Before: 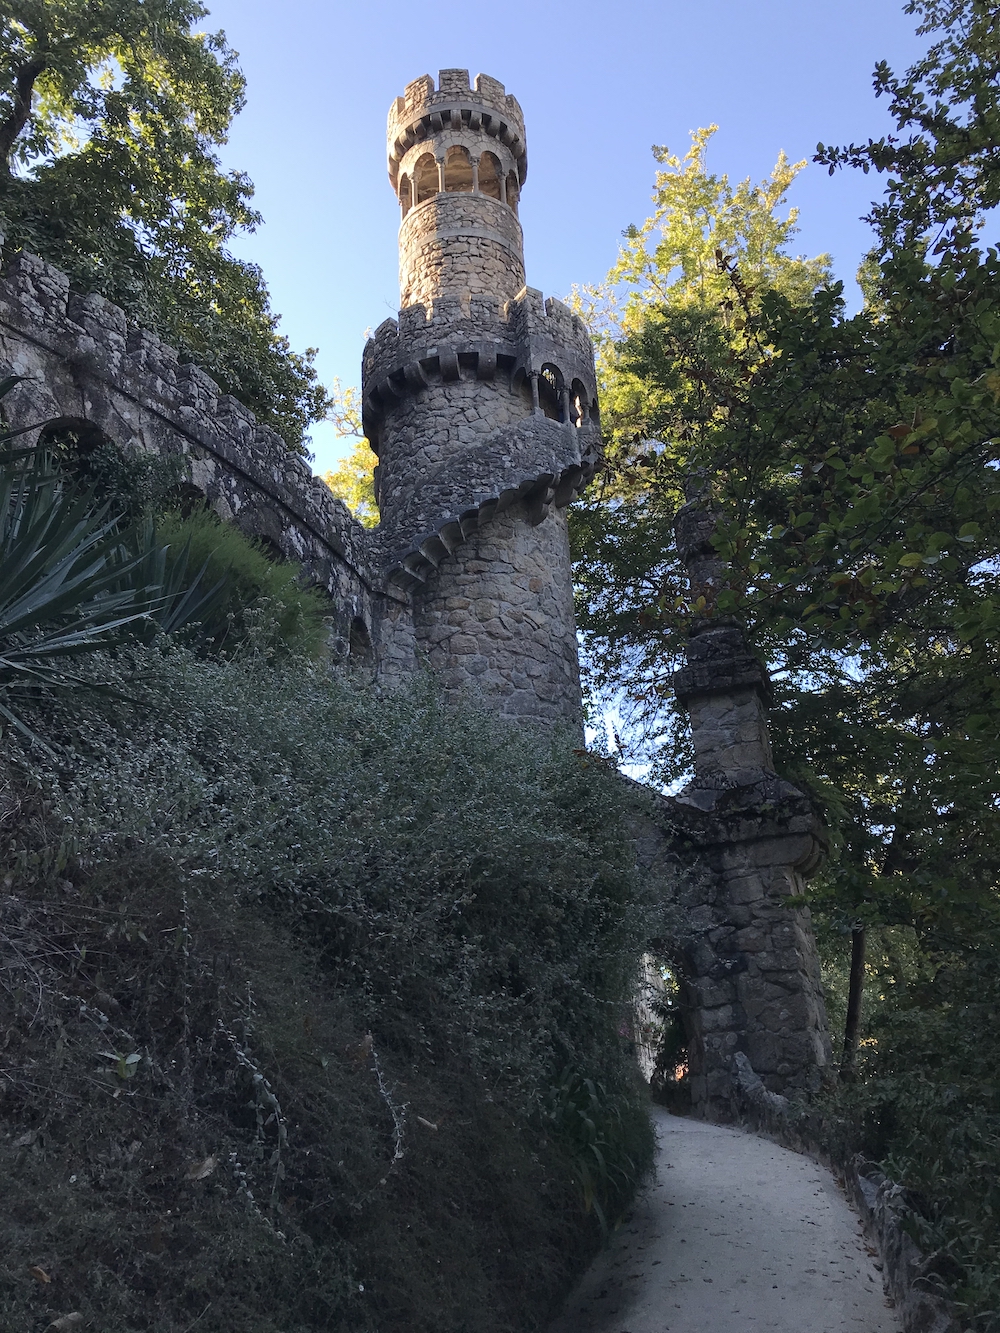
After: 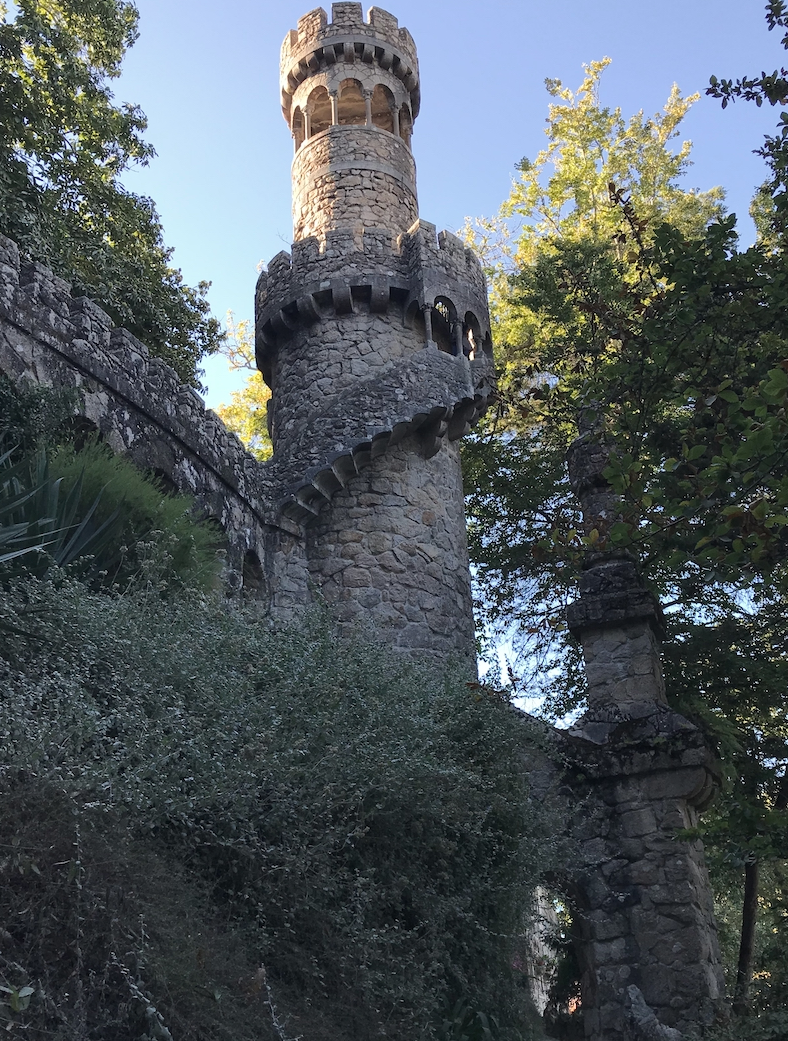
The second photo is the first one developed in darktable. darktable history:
color correction: saturation 0.8
crop and rotate: left 10.77%, top 5.1%, right 10.41%, bottom 16.76%
